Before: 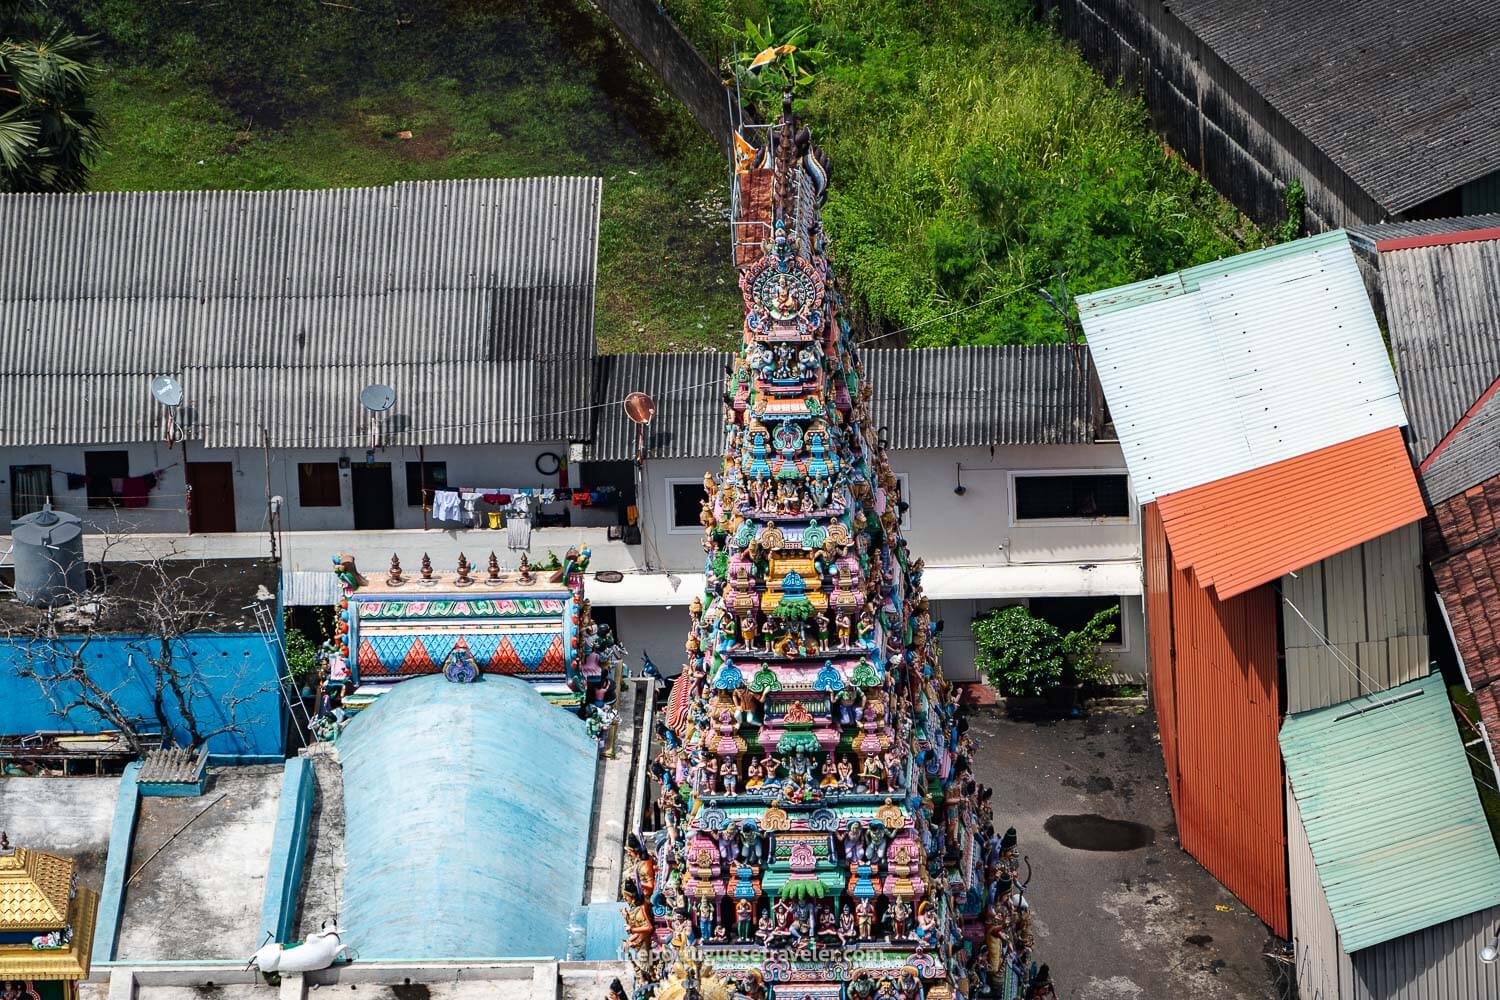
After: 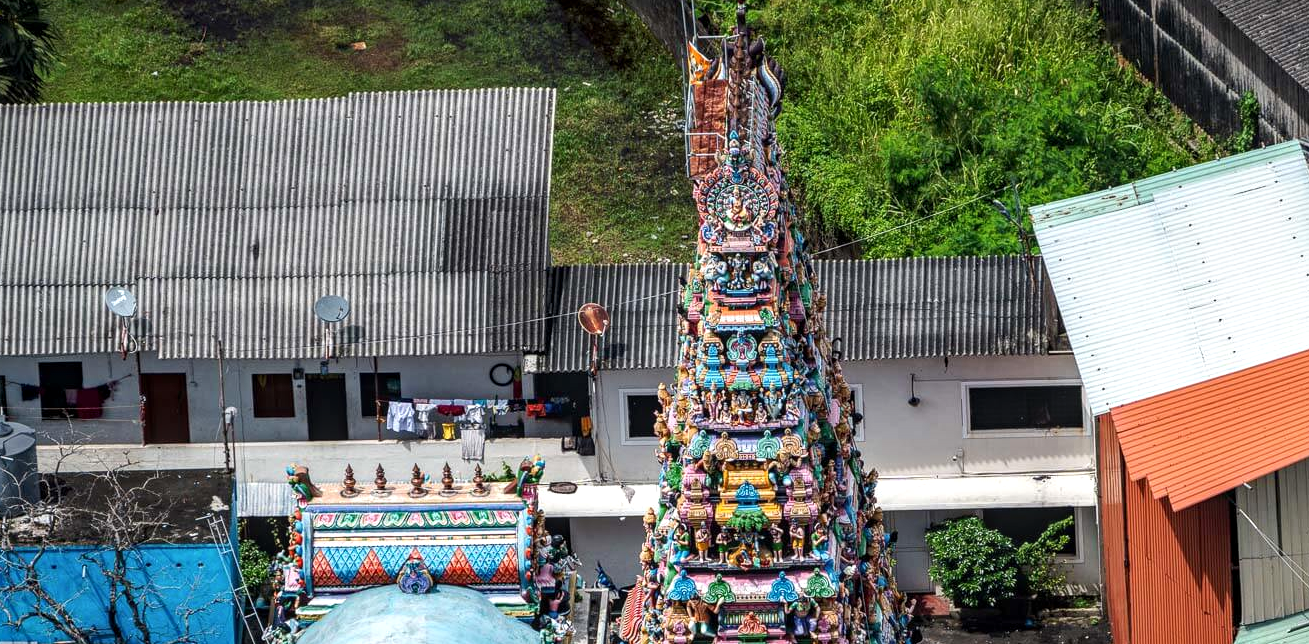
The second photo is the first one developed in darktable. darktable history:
local contrast: on, module defaults
crop: left 3.093%, top 8.931%, right 9.613%, bottom 26.661%
exposure: exposure 0.2 EV, compensate highlight preservation false
